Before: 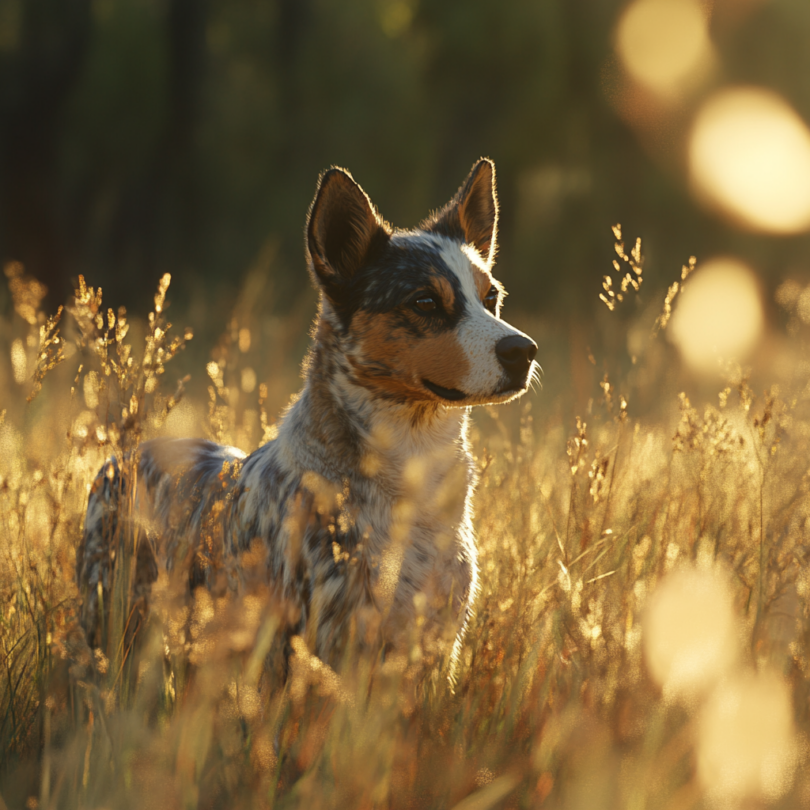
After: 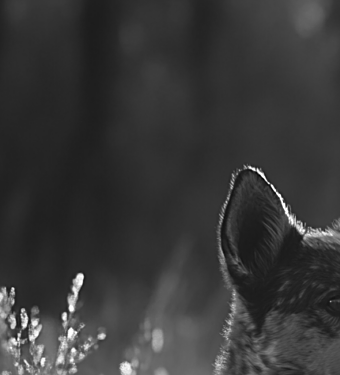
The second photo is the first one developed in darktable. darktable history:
sharpen: on, module defaults
crop and rotate: left 10.817%, top 0.062%, right 47.194%, bottom 53.626%
monochrome: on, module defaults
